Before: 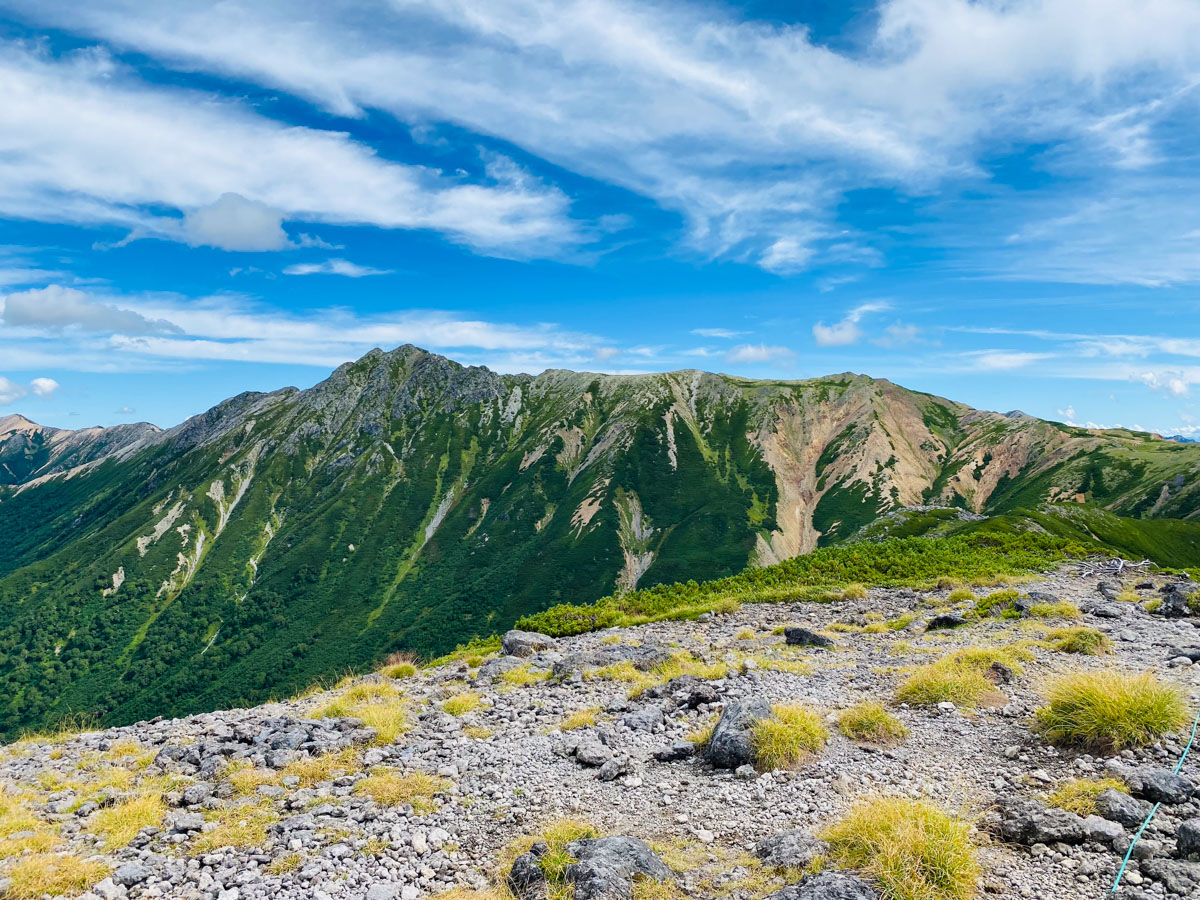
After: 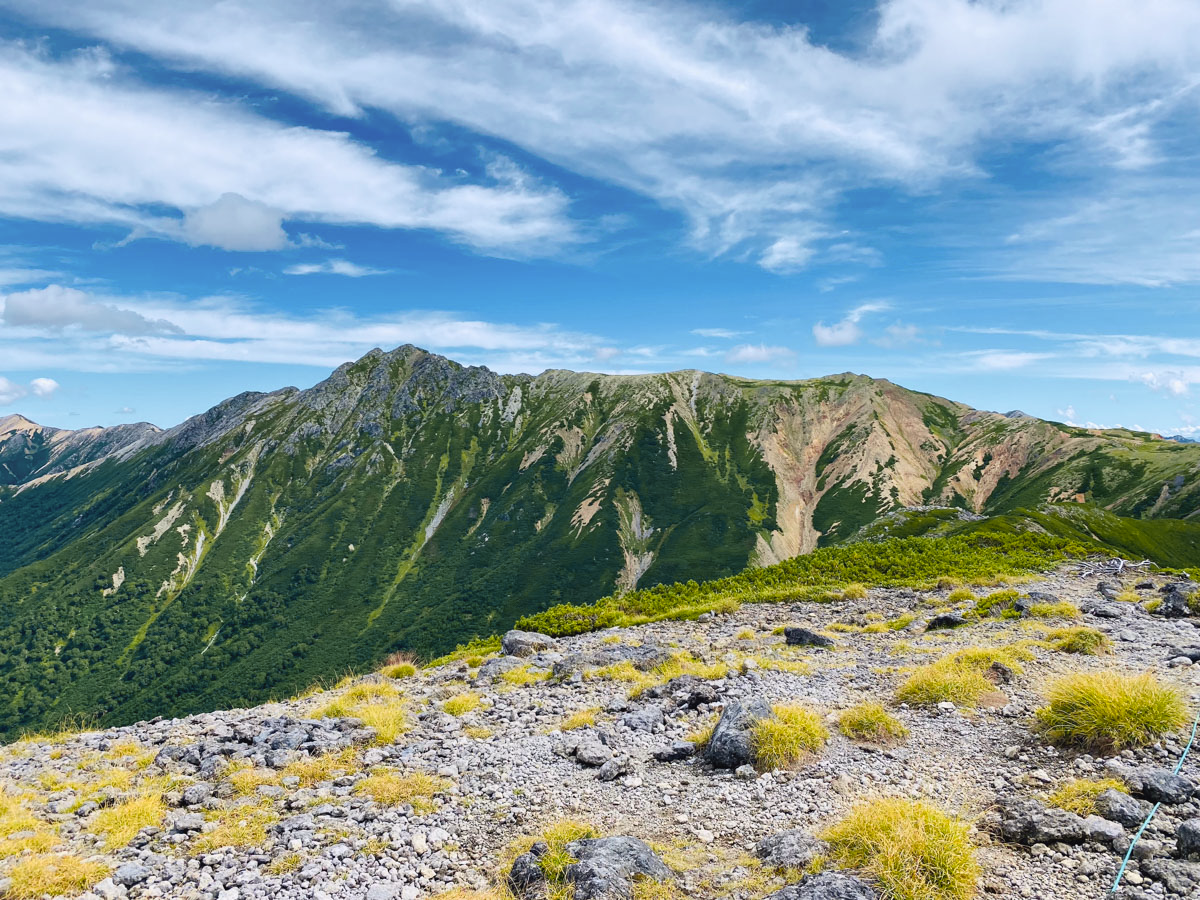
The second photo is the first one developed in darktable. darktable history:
tone curve: curves: ch0 [(0, 0.024) (0.119, 0.146) (0.474, 0.485) (0.718, 0.739) (0.817, 0.839) (1, 0.998)]; ch1 [(0, 0) (0.377, 0.416) (0.439, 0.451) (0.477, 0.485) (0.501, 0.503) (0.538, 0.544) (0.58, 0.613) (0.664, 0.7) (0.783, 0.804) (1, 1)]; ch2 [(0, 0) (0.38, 0.405) (0.463, 0.456) (0.498, 0.497) (0.524, 0.535) (0.578, 0.576) (0.648, 0.665) (1, 1)], color space Lab, independent channels, preserve colors none
